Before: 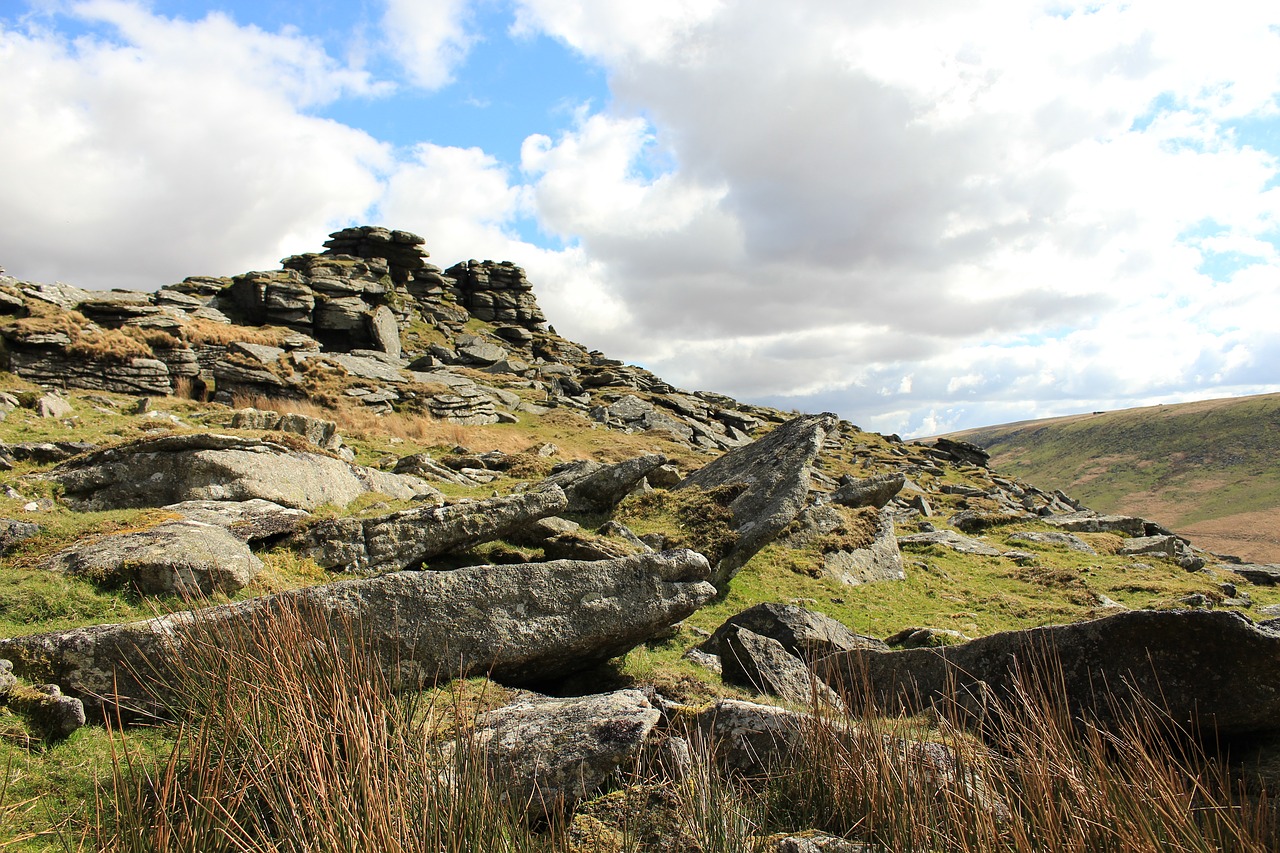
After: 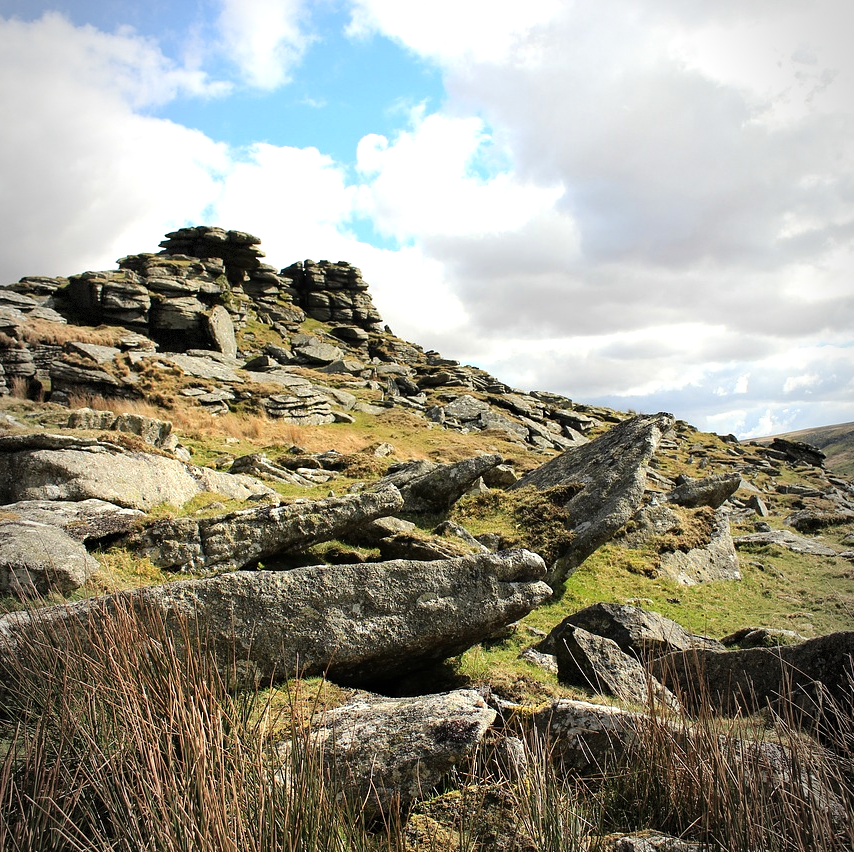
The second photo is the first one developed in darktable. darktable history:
exposure: exposure -0.07 EV, compensate highlight preservation false
vignetting: fall-off start 72.73%, fall-off radius 107.23%, width/height ratio 0.728, dithering 8-bit output
haze removal: compatibility mode true, adaptive false
tone equalizer: -8 EV -0.402 EV, -7 EV -0.377 EV, -6 EV -0.312 EV, -5 EV -0.256 EV, -3 EV 0.21 EV, -2 EV 0.355 EV, -1 EV 0.372 EV, +0 EV 0.438 EV
crop and rotate: left 12.856%, right 20.407%
